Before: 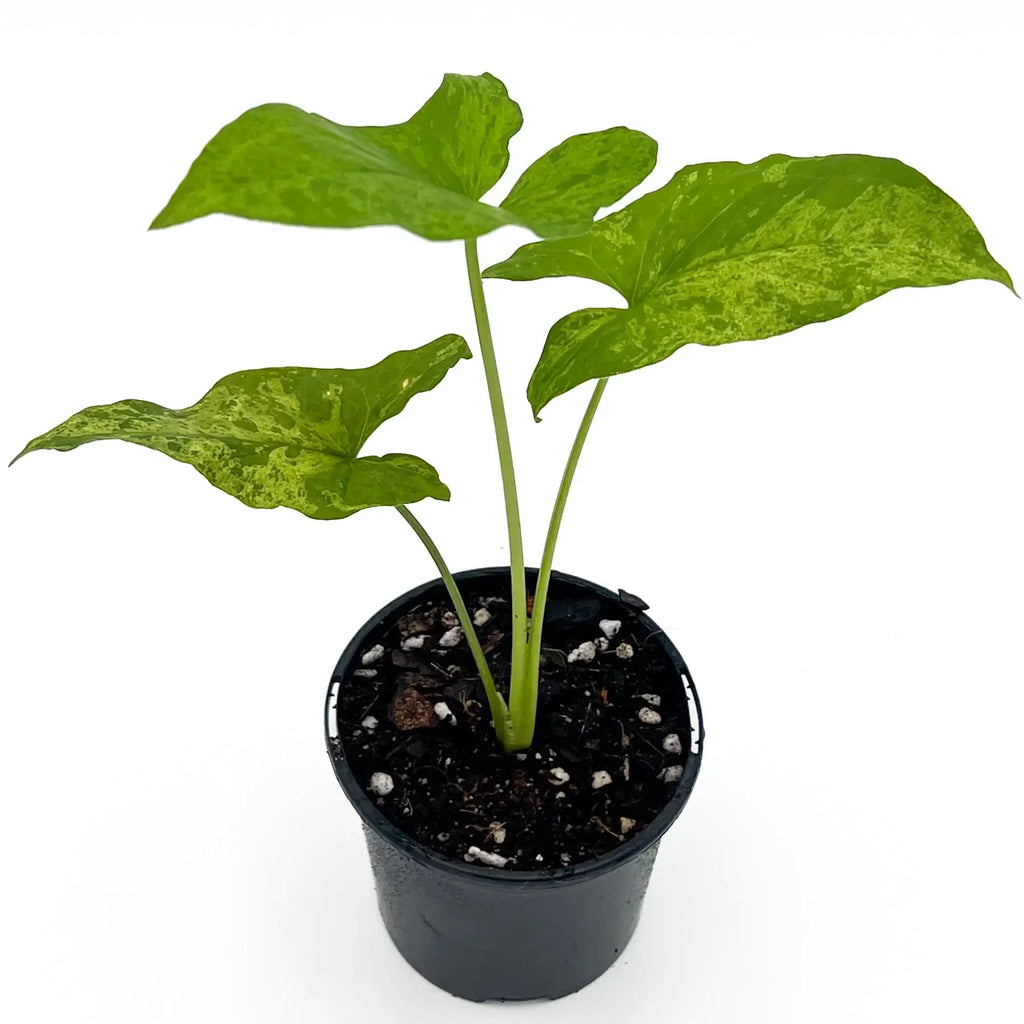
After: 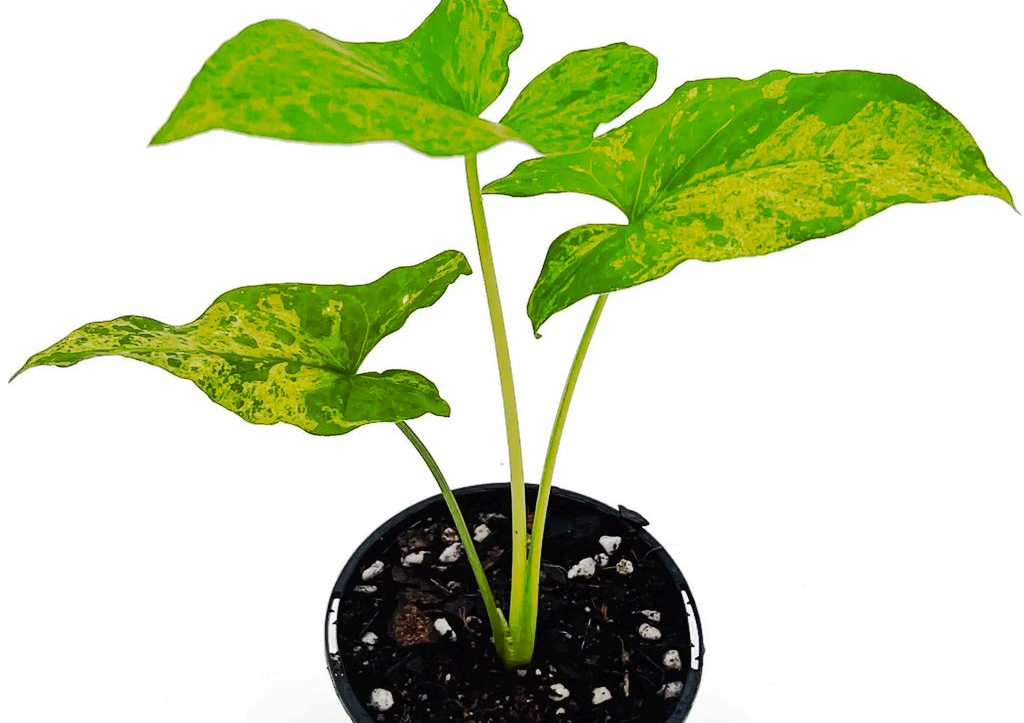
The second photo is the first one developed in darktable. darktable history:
tone curve: curves: ch0 [(0, 0) (0.003, 0.015) (0.011, 0.019) (0.025, 0.025) (0.044, 0.039) (0.069, 0.053) (0.1, 0.076) (0.136, 0.107) (0.177, 0.143) (0.224, 0.19) (0.277, 0.253) (0.335, 0.32) (0.399, 0.412) (0.468, 0.524) (0.543, 0.668) (0.623, 0.717) (0.709, 0.769) (0.801, 0.82) (0.898, 0.865) (1, 1)], preserve colors none
crop and rotate: top 8.208%, bottom 21.185%
